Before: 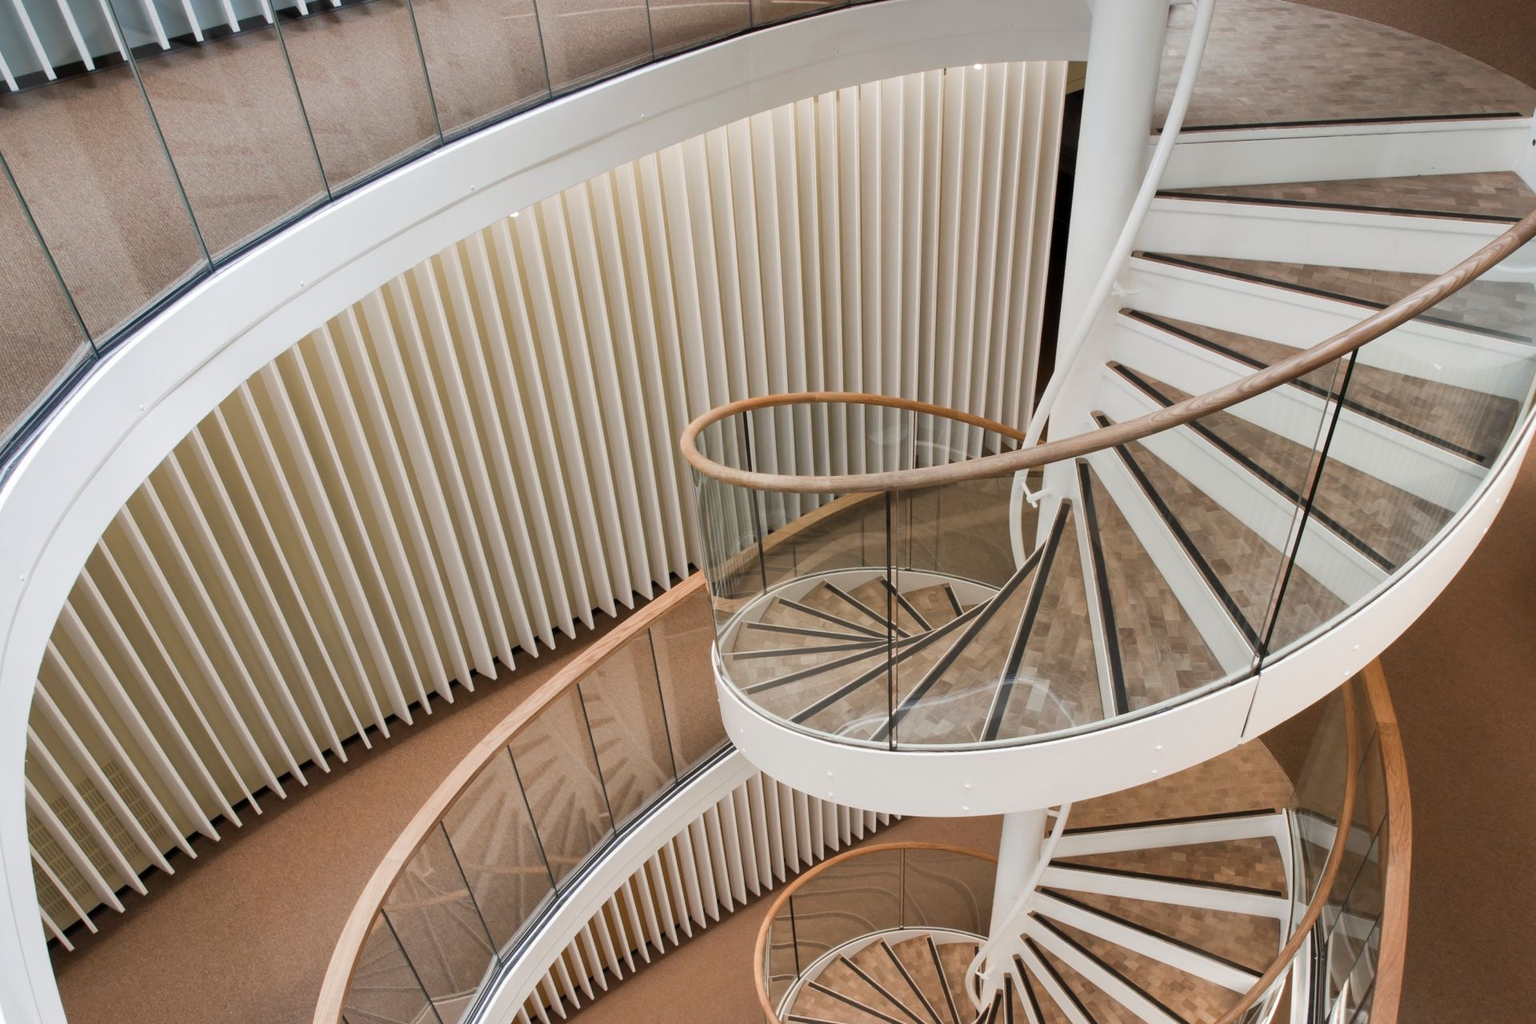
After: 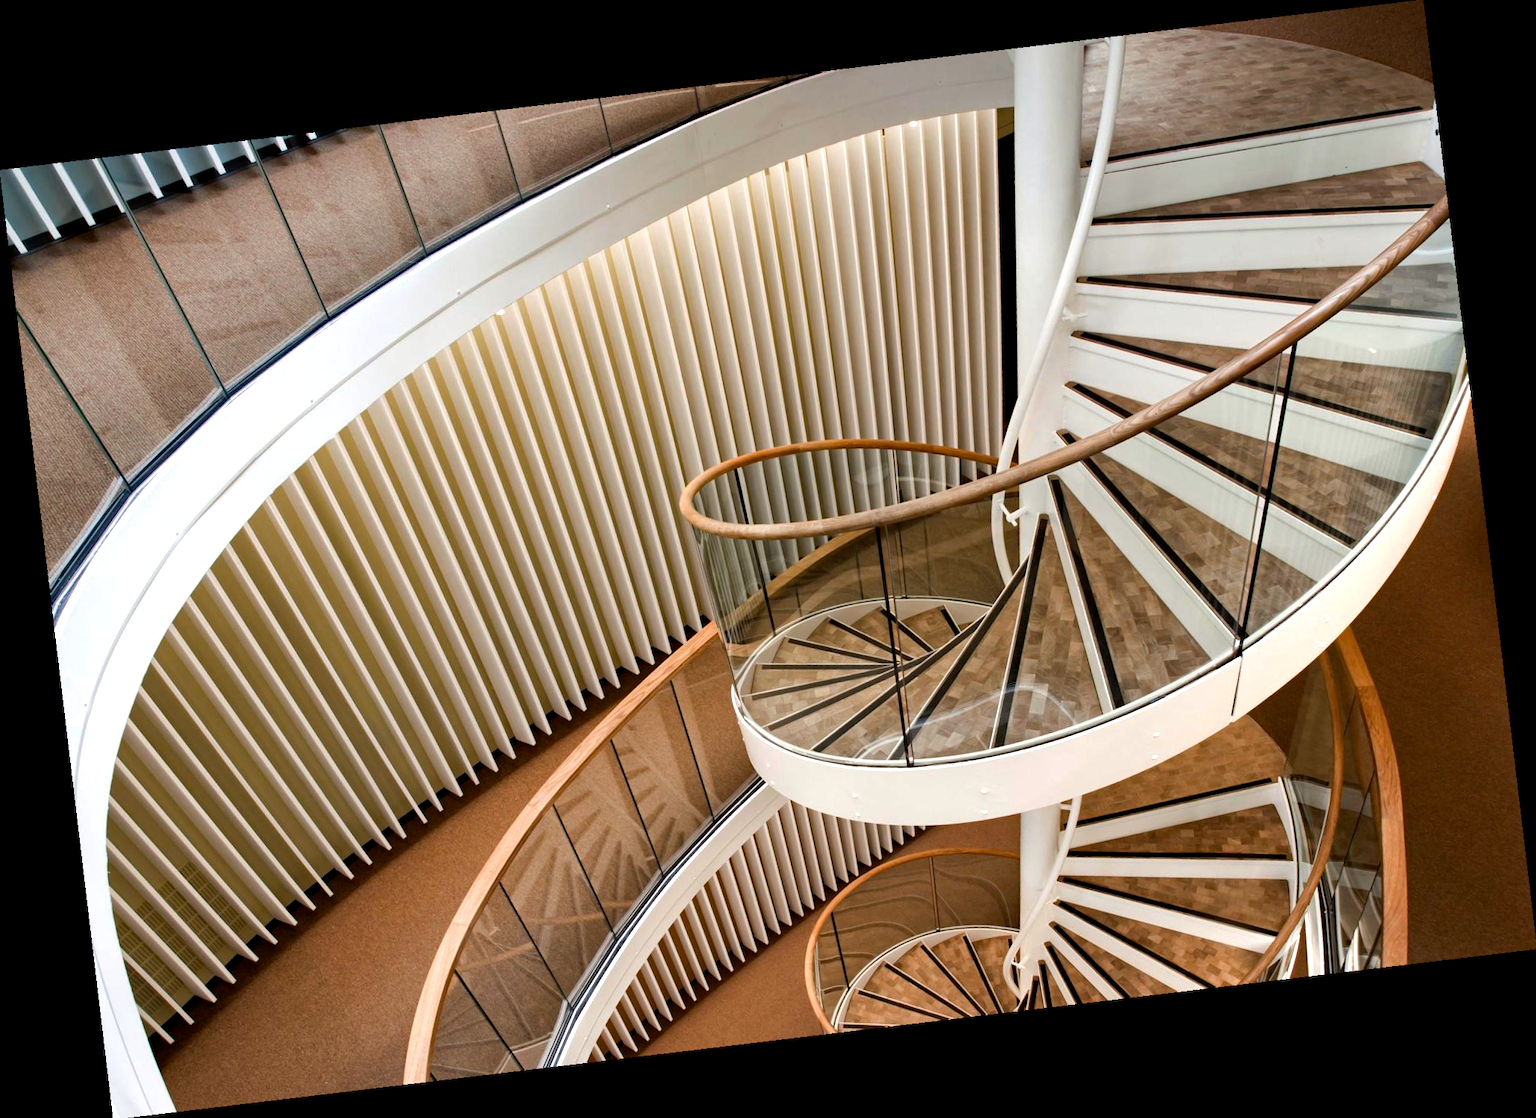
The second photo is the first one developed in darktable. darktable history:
rotate and perspective: rotation -6.83°, automatic cropping off
haze removal: strength 0.29, distance 0.25, compatibility mode true, adaptive false
color balance: lift [0.991, 1, 1, 1], gamma [0.996, 1, 1, 1], input saturation 98.52%, contrast 20.34%, output saturation 103.72%
